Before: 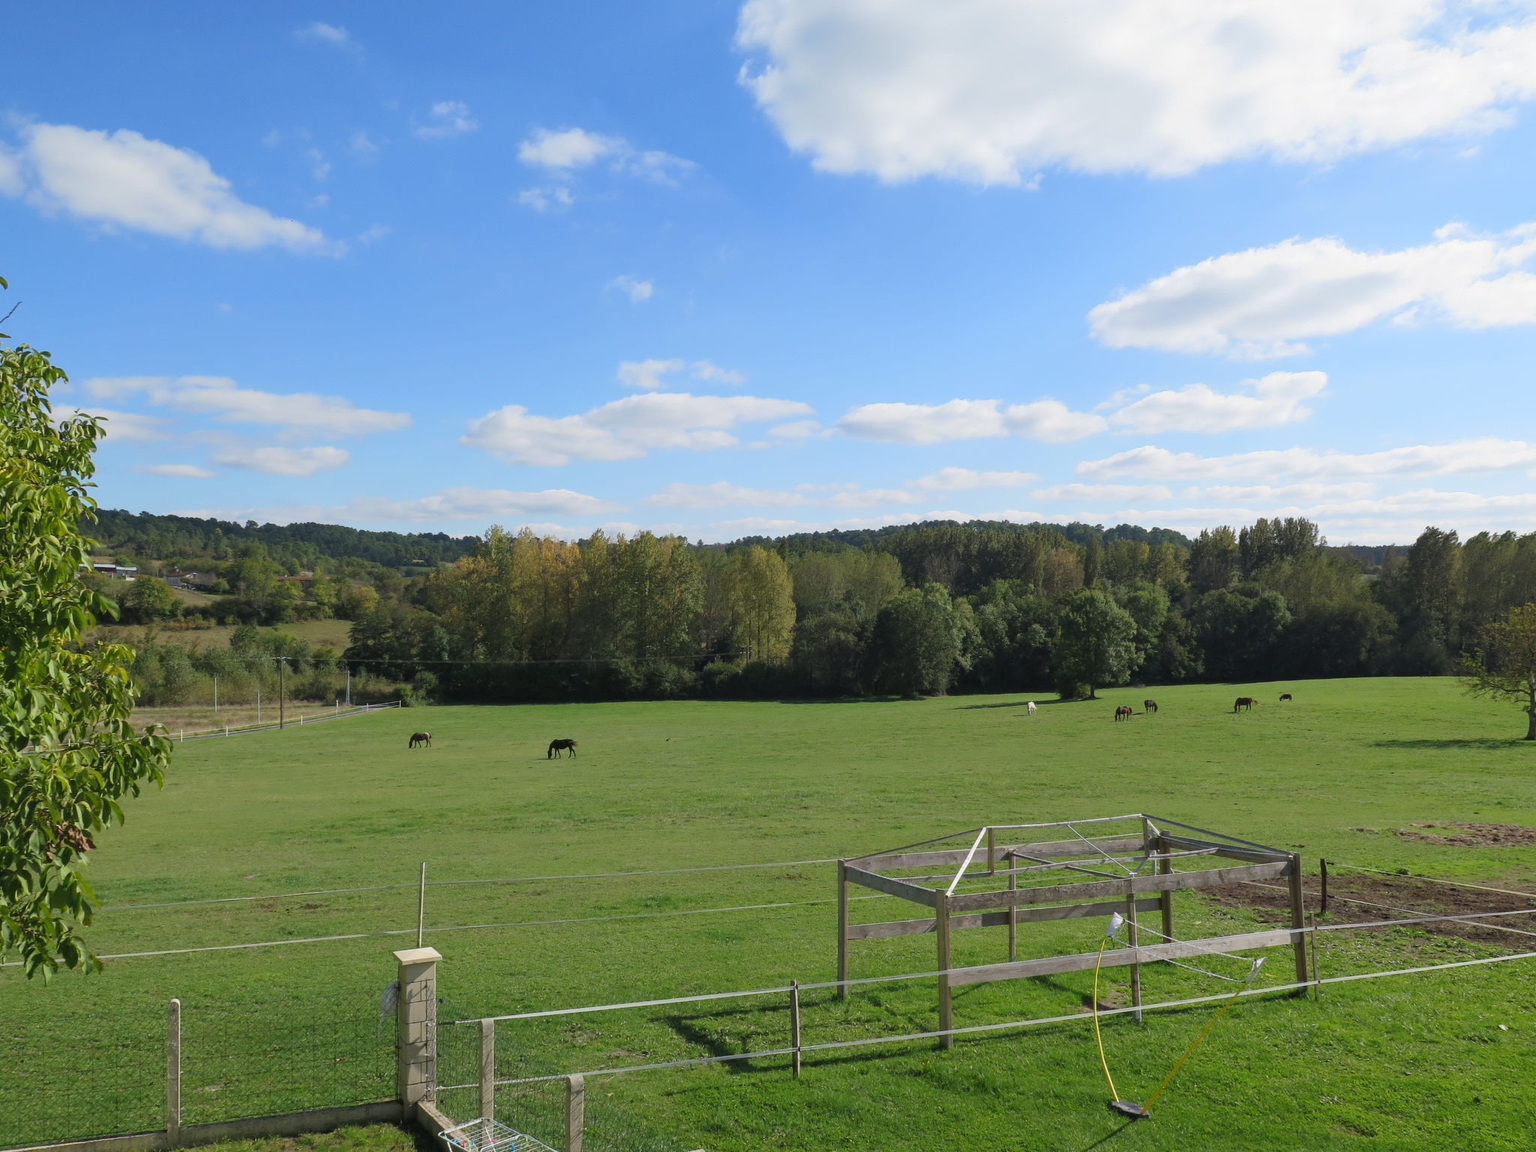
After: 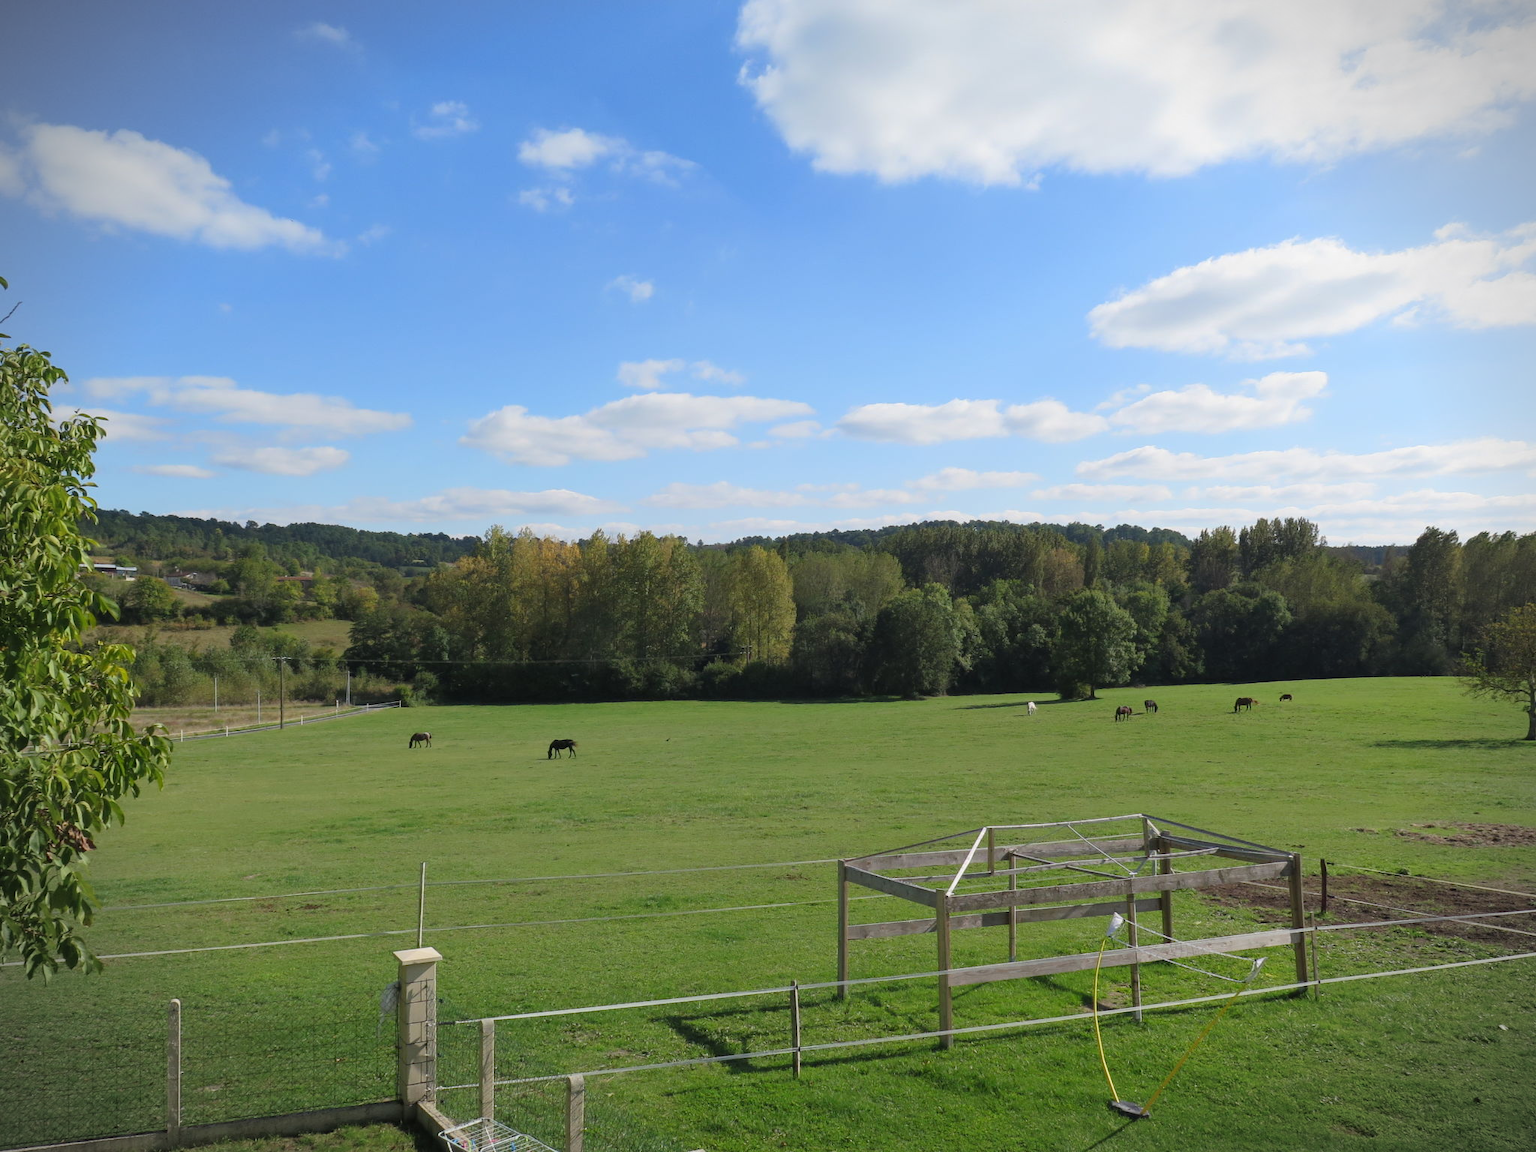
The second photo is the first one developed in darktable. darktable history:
vignetting: fall-off start 88.76%, fall-off radius 44.56%, width/height ratio 1.156
